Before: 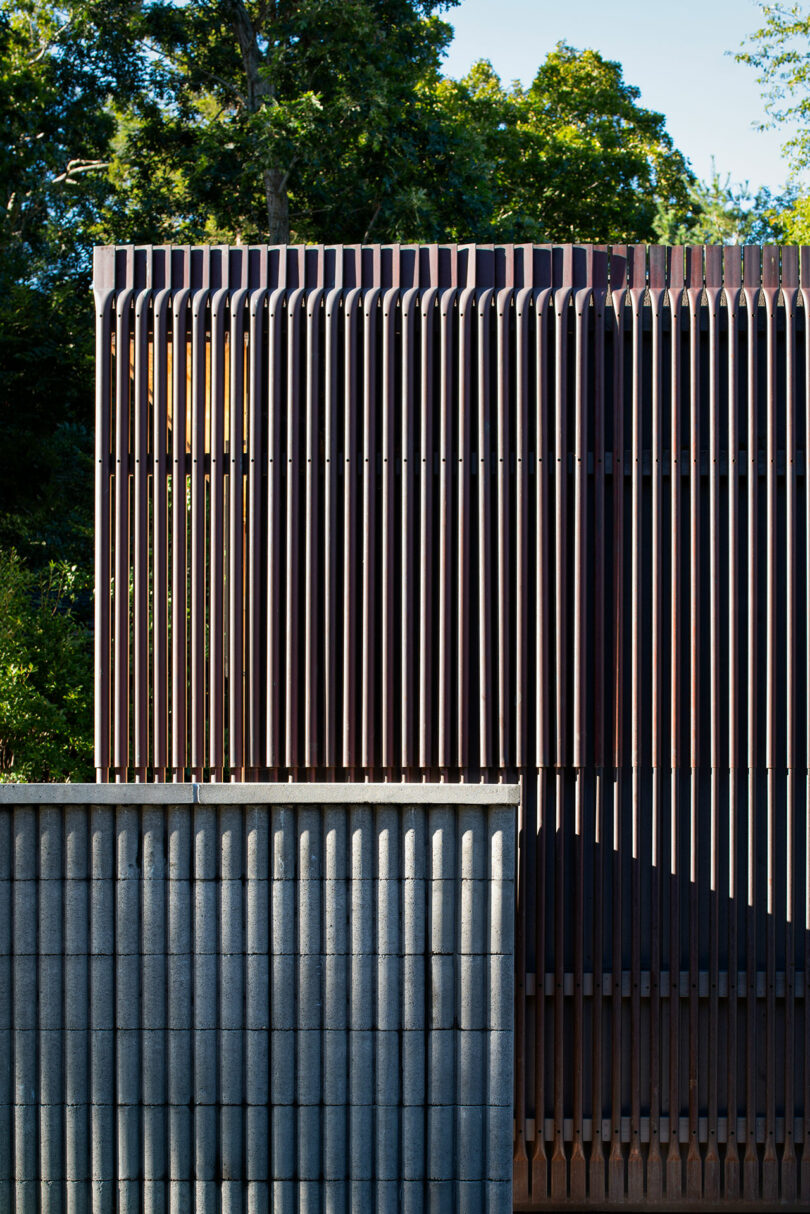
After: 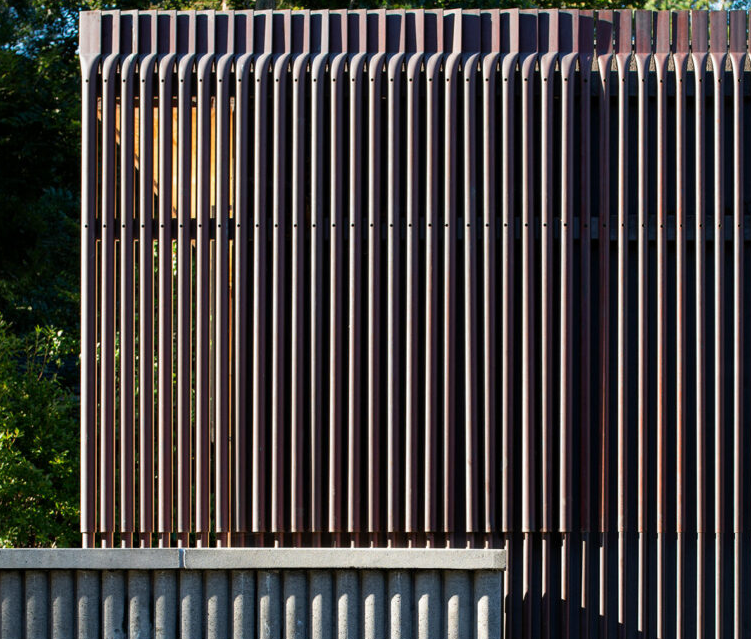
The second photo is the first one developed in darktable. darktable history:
crop: left 1.805%, top 19.438%, right 5.44%, bottom 27.879%
